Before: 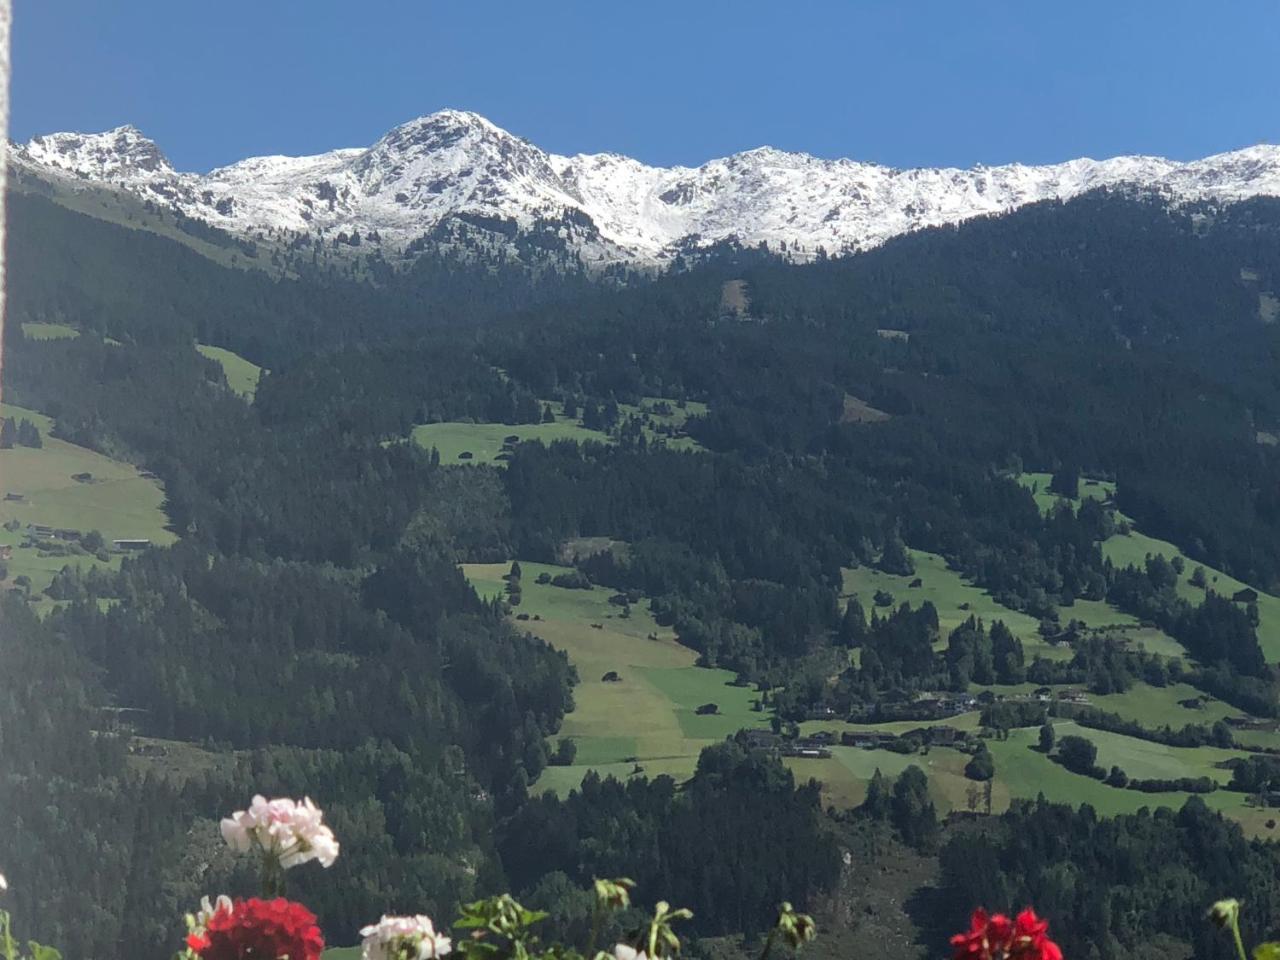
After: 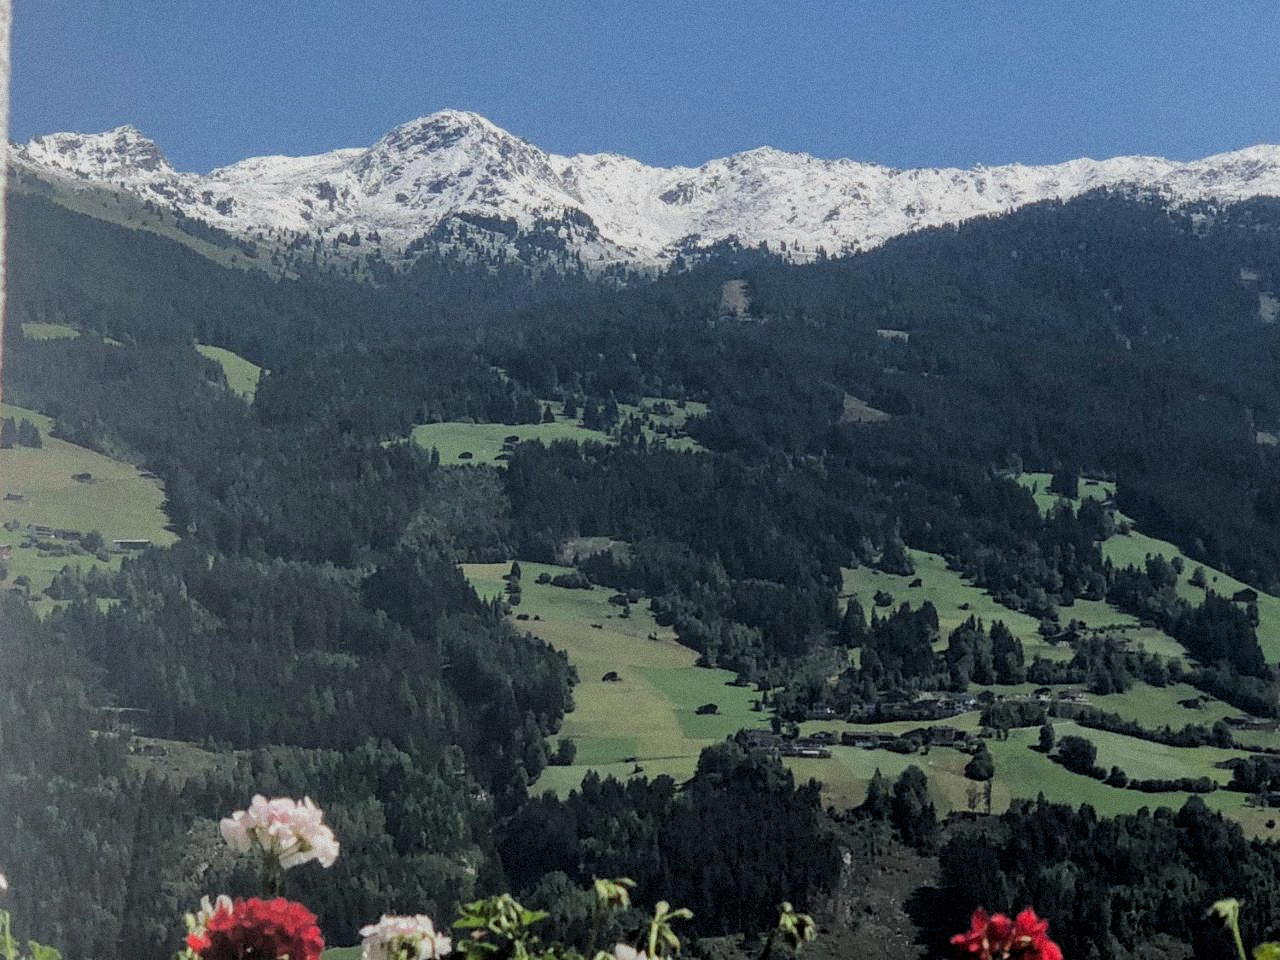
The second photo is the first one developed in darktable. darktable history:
color balance rgb: on, module defaults
filmic rgb: black relative exposure -4.38 EV, white relative exposure 4.56 EV, hardness 2.37, contrast 1.05
local contrast: on, module defaults
grain: mid-tones bias 0%
